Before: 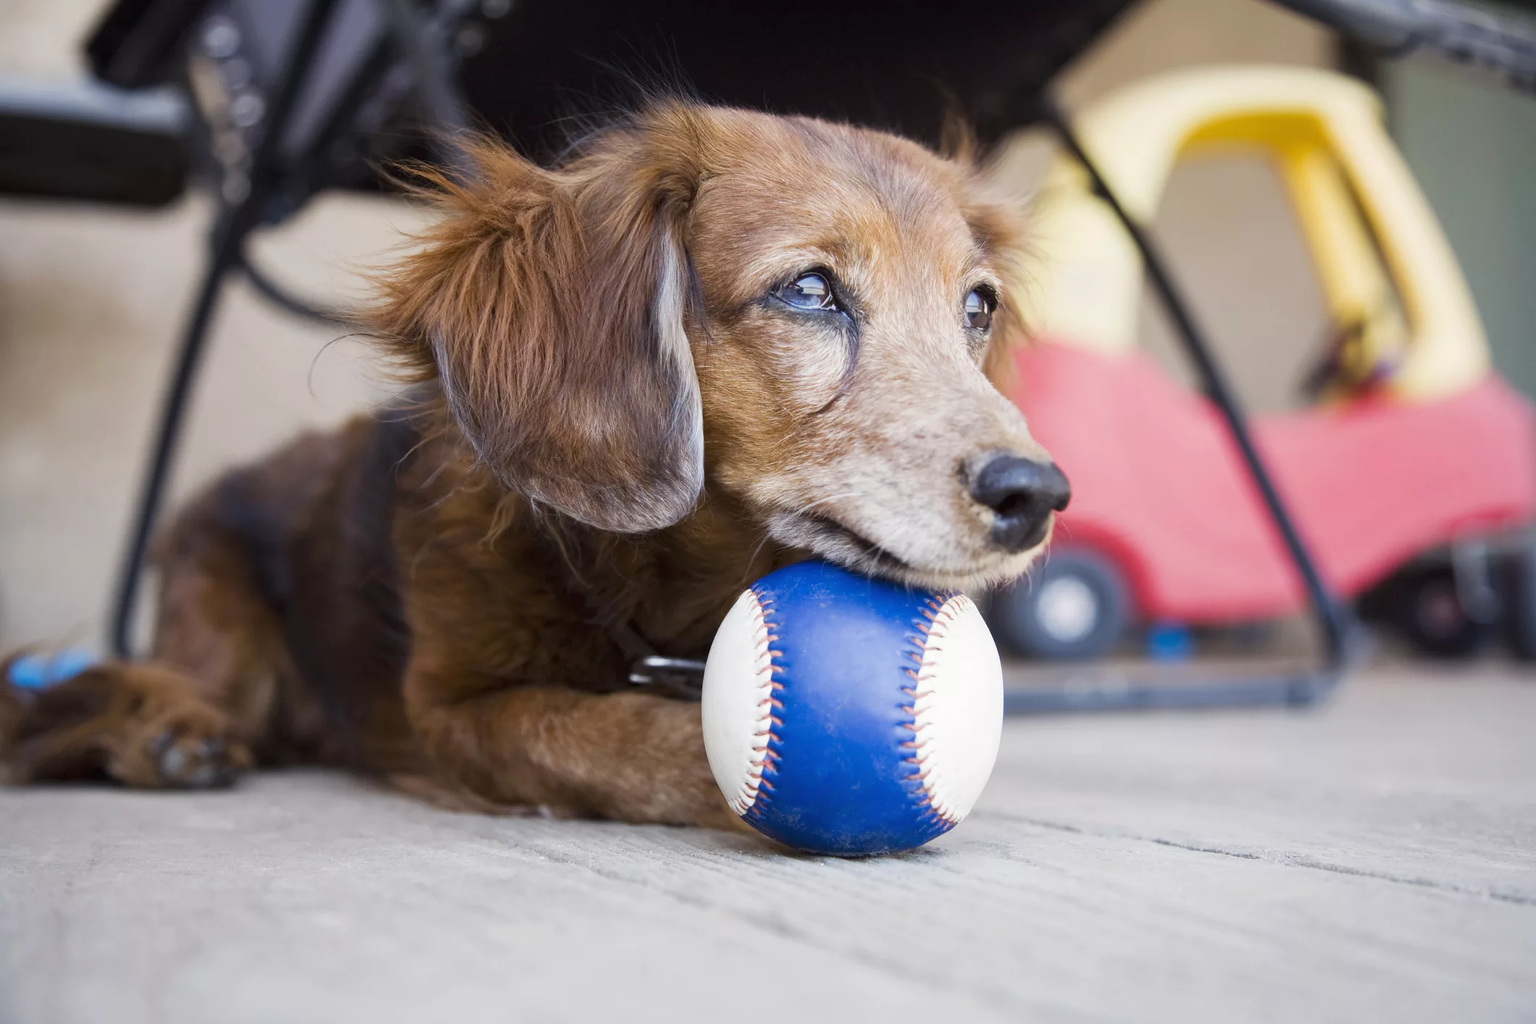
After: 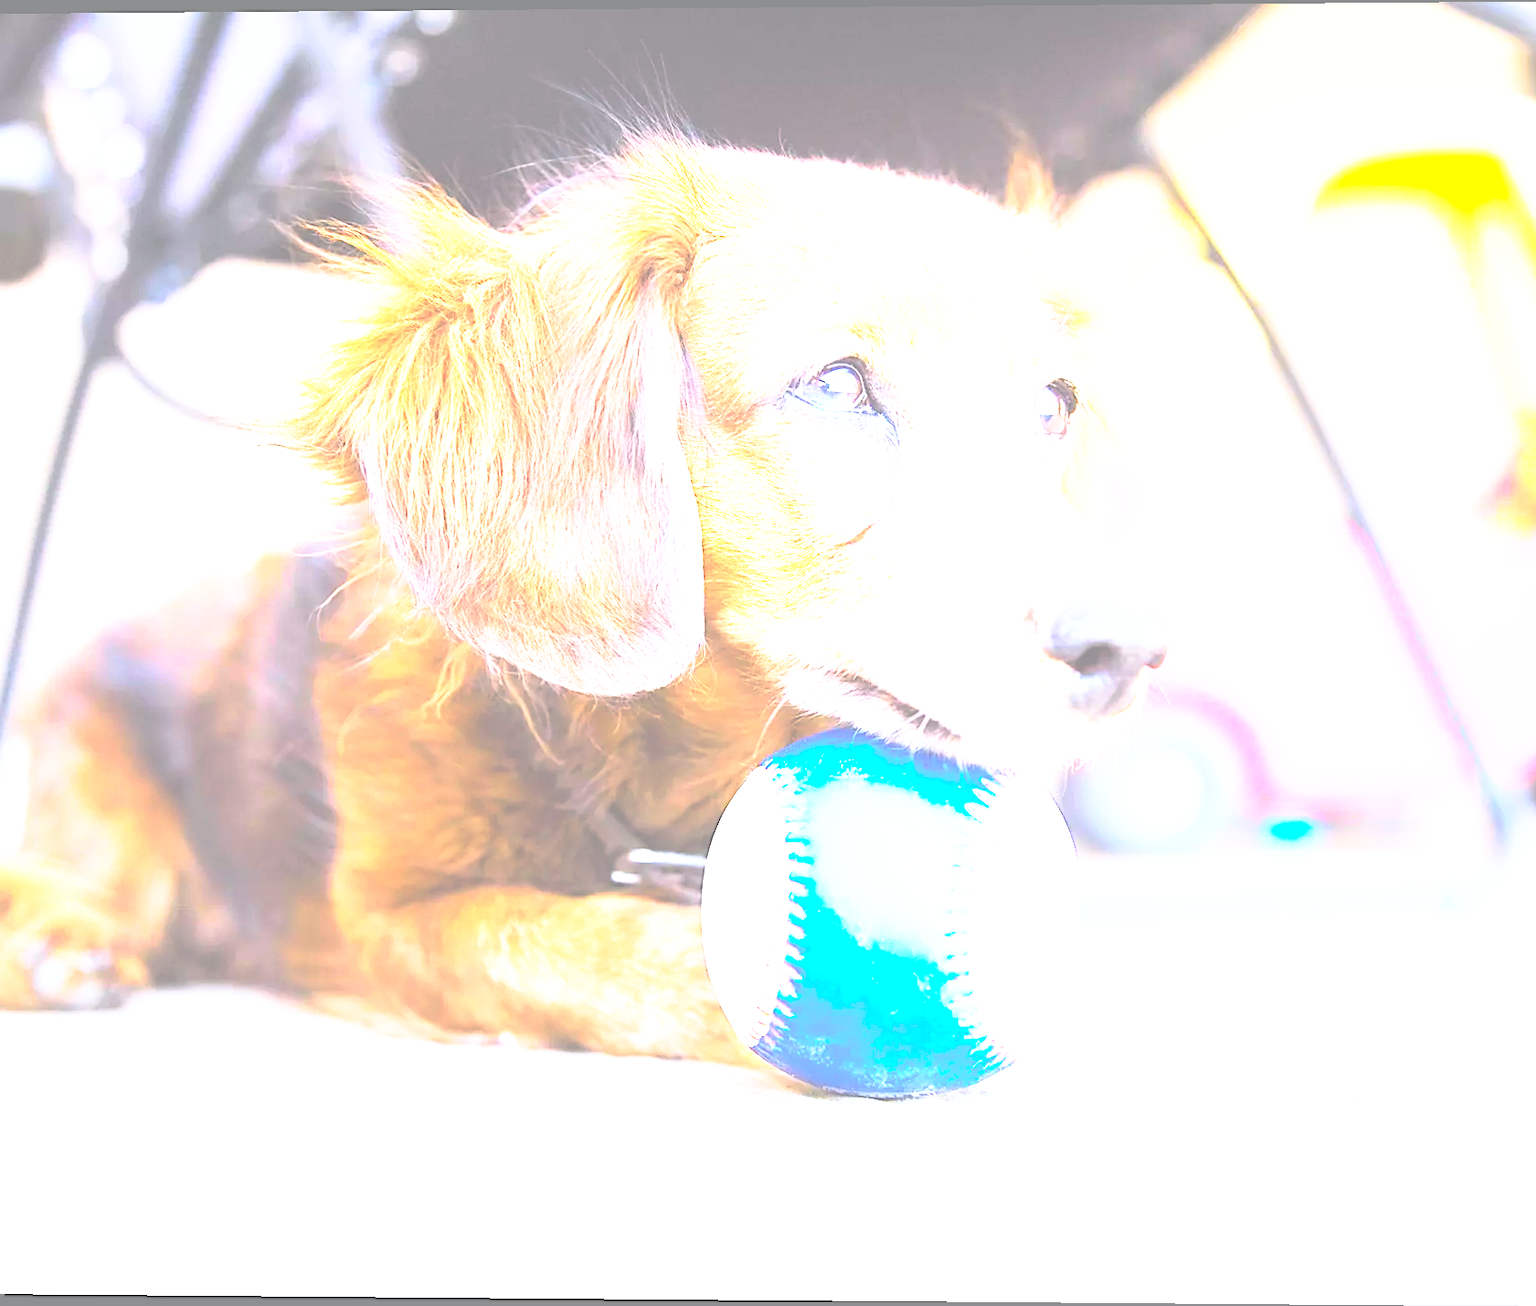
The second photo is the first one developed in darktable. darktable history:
sharpen: on, module defaults
crop: left 9.88%, right 12.664%
base curve: curves: ch0 [(0, 0) (0.012, 0.01) (0.073, 0.168) (0.31, 0.711) (0.645, 0.957) (1, 1)], preserve colors none
color balance rgb: perceptual saturation grading › global saturation 25%, perceptual brilliance grading › global brilliance 35%, perceptual brilliance grading › highlights 50%, perceptual brilliance grading › mid-tones 60%, perceptual brilliance grading › shadows 35%, global vibrance 20%
exposure: black level correction -0.03, compensate highlight preservation false
rotate and perspective: lens shift (vertical) 0.048, lens shift (horizontal) -0.024, automatic cropping off
tone curve: curves: ch0 [(0, 0) (0.051, 0.021) (0.11, 0.069) (0.249, 0.235) (0.452, 0.526) (0.596, 0.713) (0.703, 0.83) (0.851, 0.938) (1, 1)]; ch1 [(0, 0) (0.1, 0.038) (0.318, 0.221) (0.413, 0.325) (0.443, 0.412) (0.483, 0.474) (0.503, 0.501) (0.516, 0.517) (0.548, 0.568) (0.569, 0.599) (0.594, 0.634) (0.666, 0.701) (1, 1)]; ch2 [(0, 0) (0.453, 0.435) (0.479, 0.476) (0.504, 0.5) (0.529, 0.537) (0.556, 0.583) (0.584, 0.618) (0.824, 0.815) (1, 1)], color space Lab, independent channels, preserve colors none
